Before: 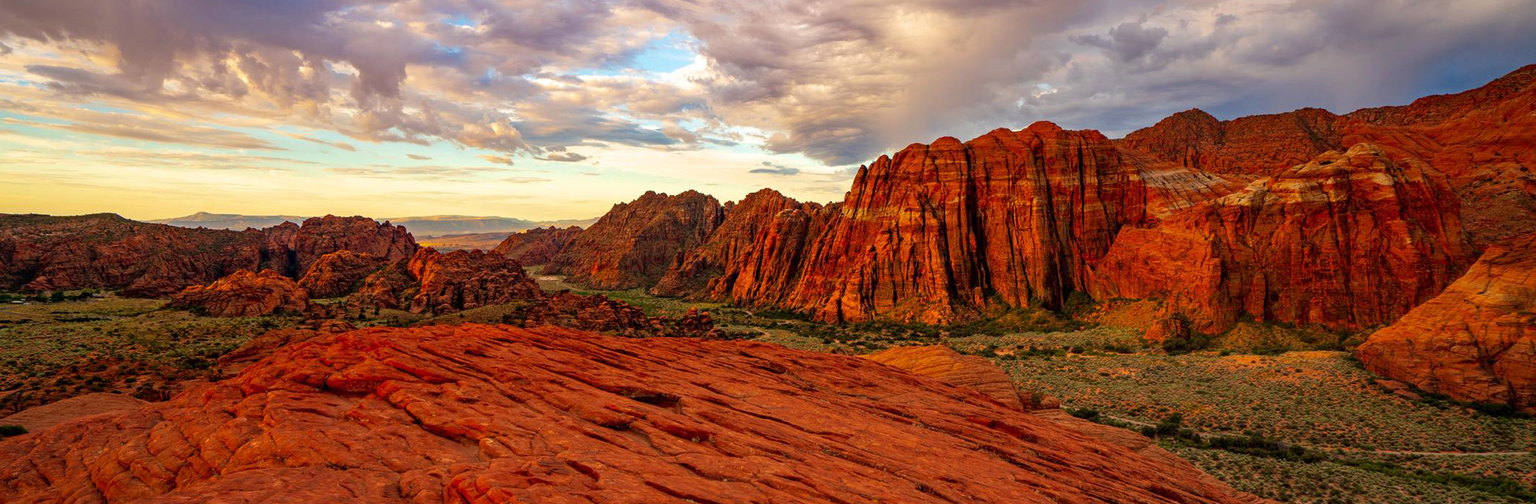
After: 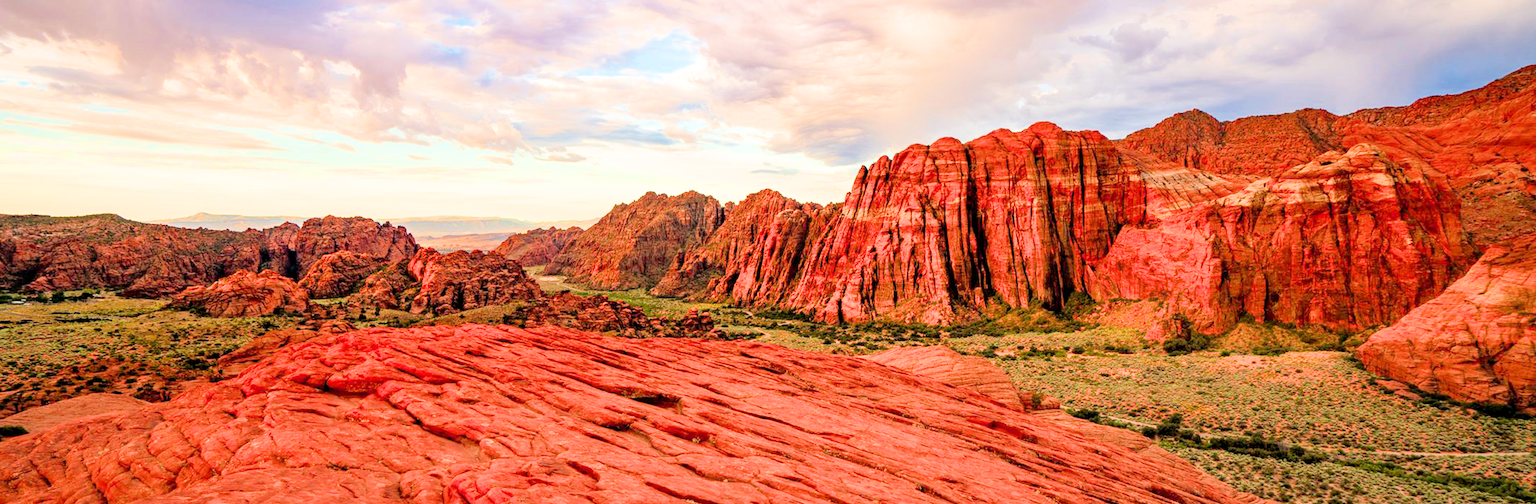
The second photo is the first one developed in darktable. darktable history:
exposure: black level correction 0.001, exposure 1.988 EV, compensate highlight preservation false
filmic rgb: black relative exposure -7.65 EV, white relative exposure 4.56 EV, hardness 3.61, contrast 1.052
